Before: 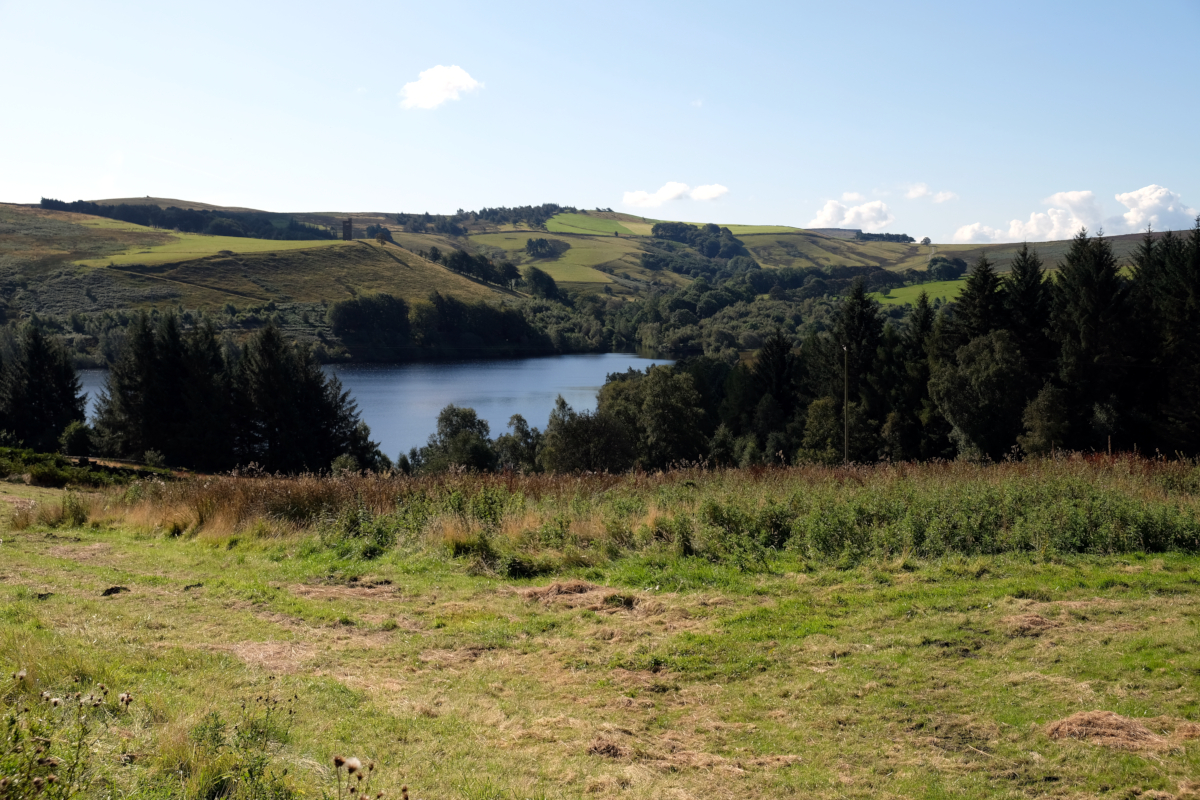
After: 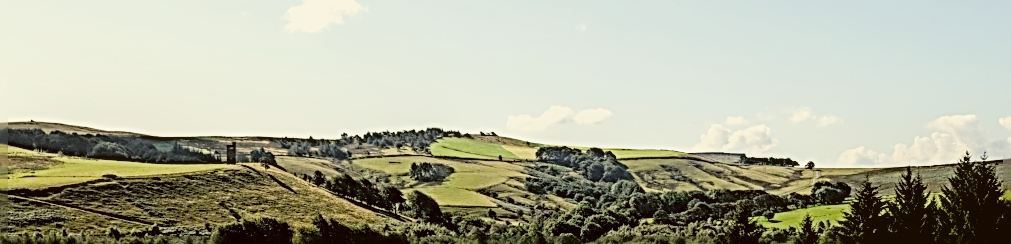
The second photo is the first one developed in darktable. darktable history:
exposure: black level correction 0, exposure 1.107 EV, compensate highlight preservation false
crop and rotate: left 9.708%, top 9.577%, right 6.006%, bottom 59.872%
contrast brightness saturation: contrast 0.043, saturation 0.068
local contrast: on, module defaults
color correction: highlights a* -1.41, highlights b* 10.2, shadows a* 0.317, shadows b* 18.68
sharpen: radius 3.197, amount 1.717
filmic rgb: black relative exposure -4.5 EV, white relative exposure 4.78 EV, threshold 3.06 EV, hardness 2.34, latitude 36.4%, contrast 1.042, highlights saturation mix 0.917%, shadows ↔ highlights balance 1.16%, enable highlight reconstruction true
